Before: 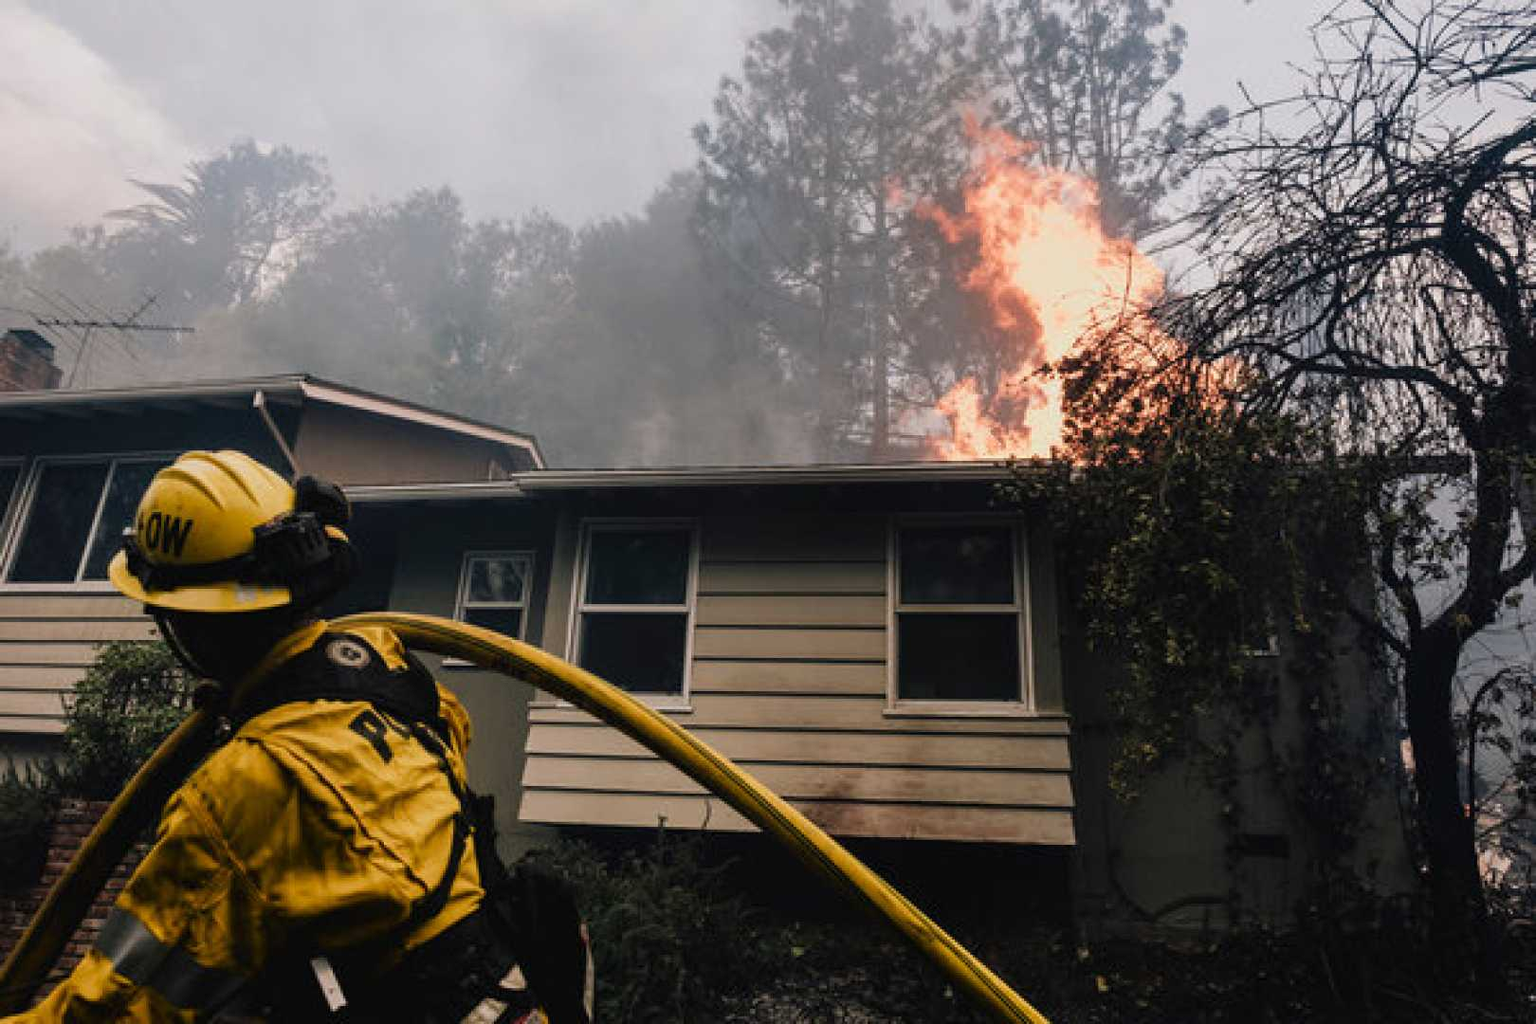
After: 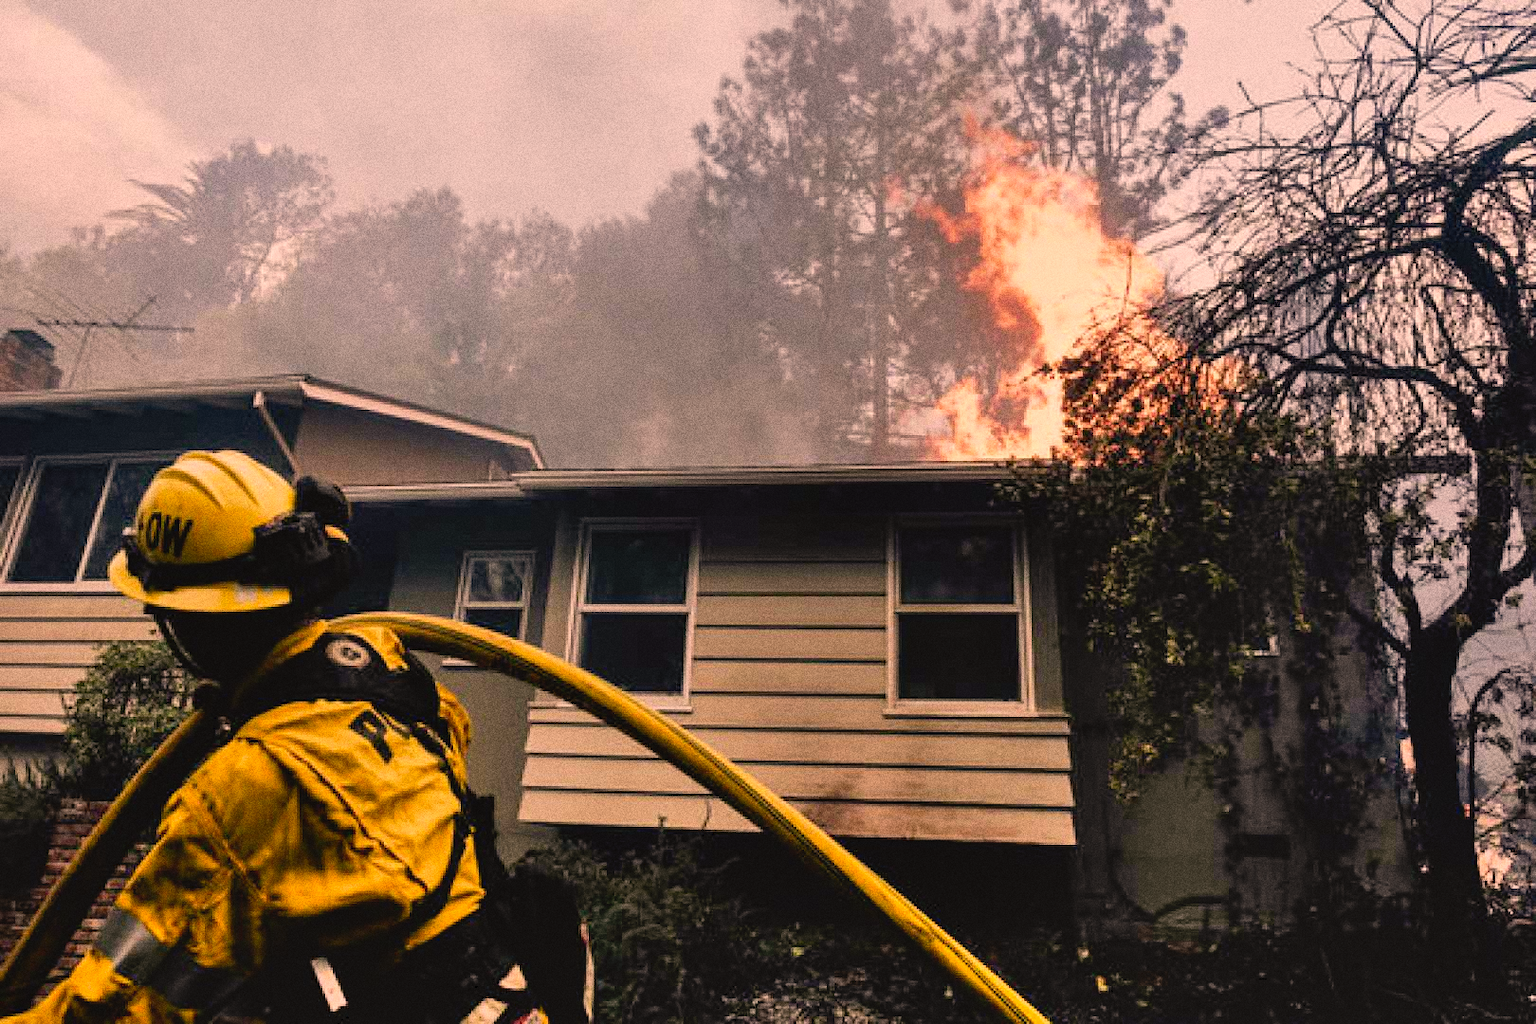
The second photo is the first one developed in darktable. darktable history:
tone curve: curves: ch0 [(0, 0) (0.003, 0.032) (0.011, 0.033) (0.025, 0.036) (0.044, 0.046) (0.069, 0.069) (0.1, 0.108) (0.136, 0.157) (0.177, 0.208) (0.224, 0.256) (0.277, 0.313) (0.335, 0.379) (0.399, 0.444) (0.468, 0.514) (0.543, 0.595) (0.623, 0.687) (0.709, 0.772) (0.801, 0.854) (0.898, 0.933) (1, 1)], preserve colors none
color correction: highlights a* 17.88, highlights b* 18.79
shadows and highlights: soften with gaussian
grain: coarseness 0.09 ISO, strength 40%
white balance: red 0.986, blue 1.01
